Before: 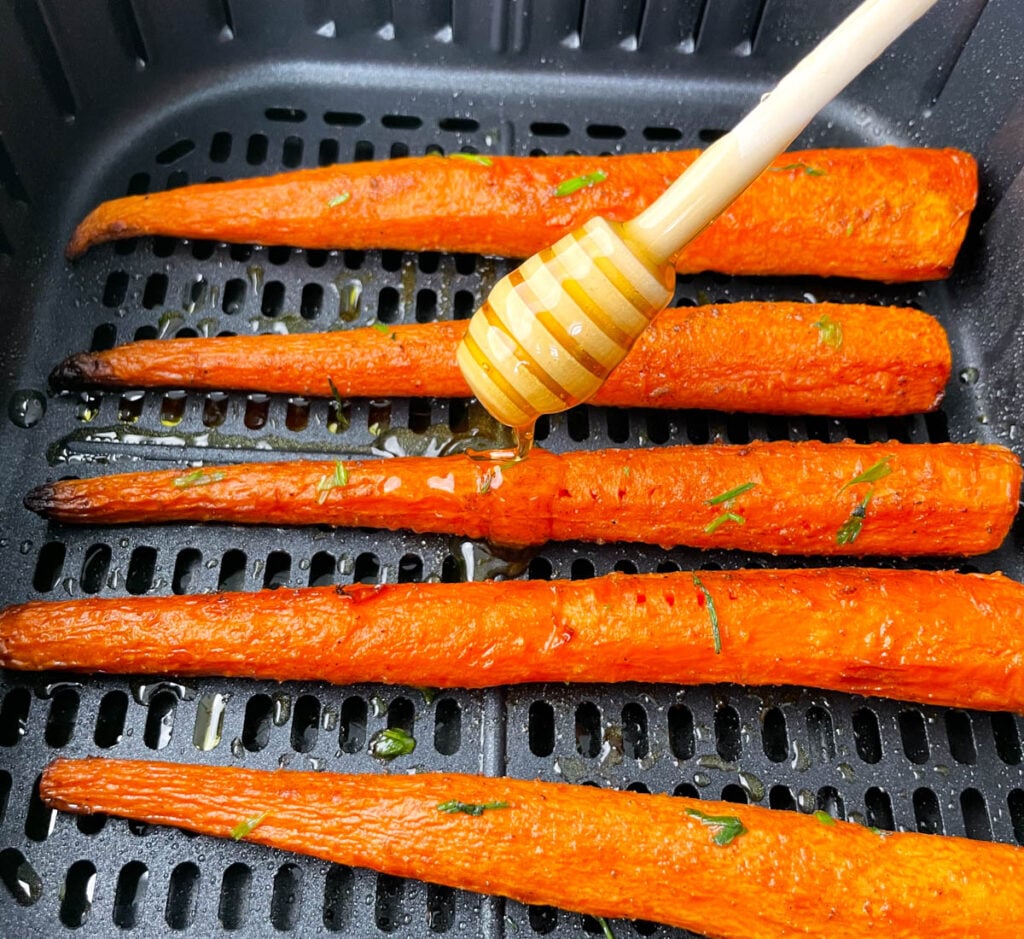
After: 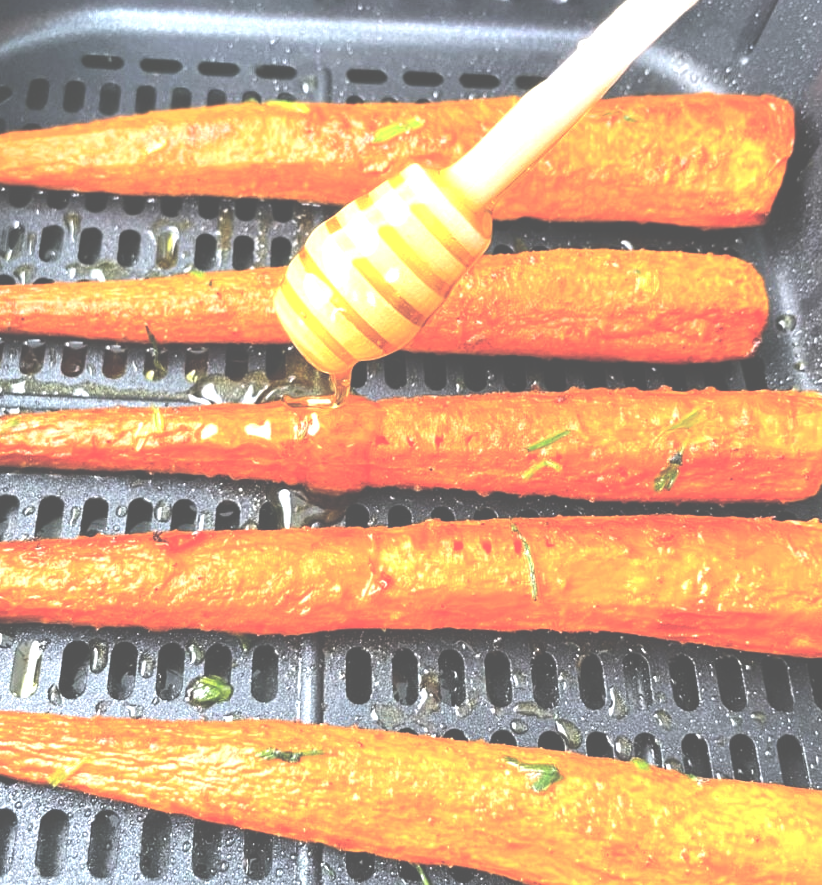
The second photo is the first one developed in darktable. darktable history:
exposure: black level correction -0.072, exposure 0.502 EV, compensate exposure bias true, compensate highlight preservation false
tone equalizer: -8 EV -0.765 EV, -7 EV -0.722 EV, -6 EV -0.563 EV, -5 EV -0.383 EV, -3 EV 0.375 EV, -2 EV 0.6 EV, -1 EV 0.697 EV, +0 EV 0.755 EV, edges refinement/feathering 500, mask exposure compensation -1.57 EV, preserve details no
crop and rotate: left 17.875%, top 5.746%, right 1.812%
